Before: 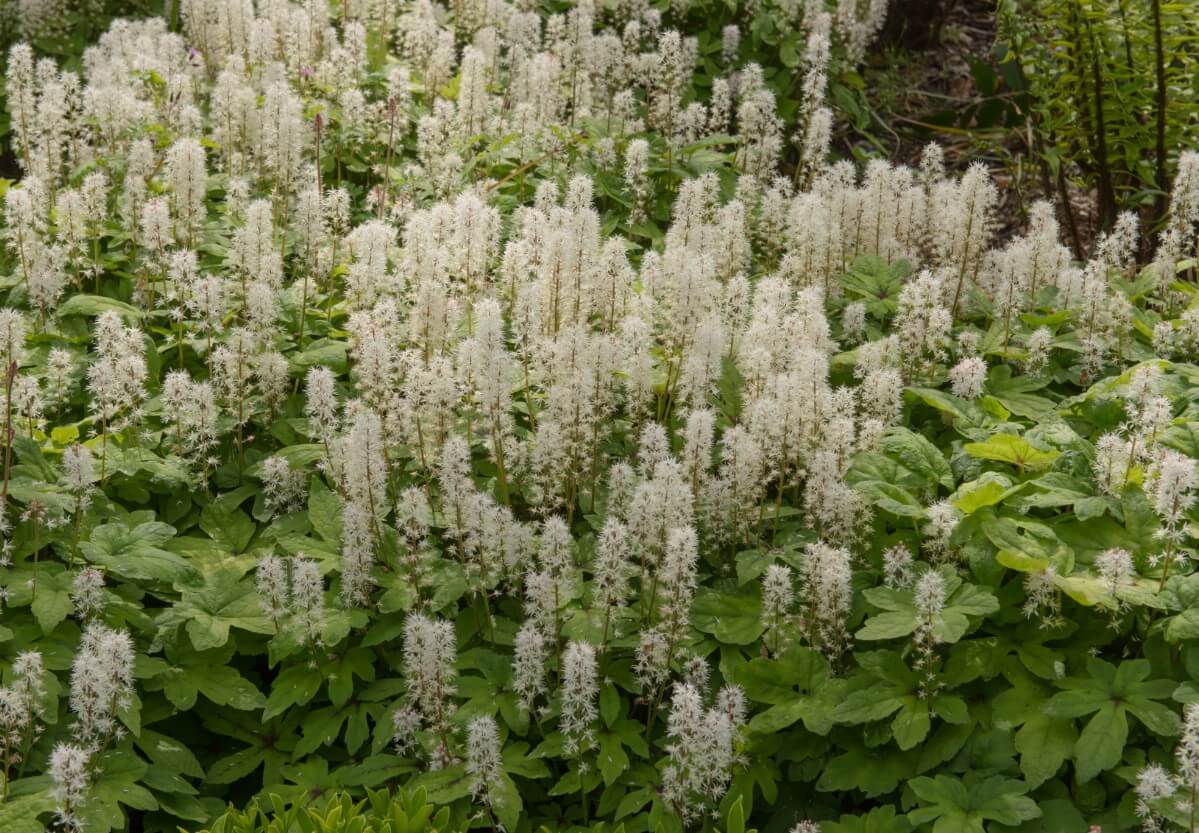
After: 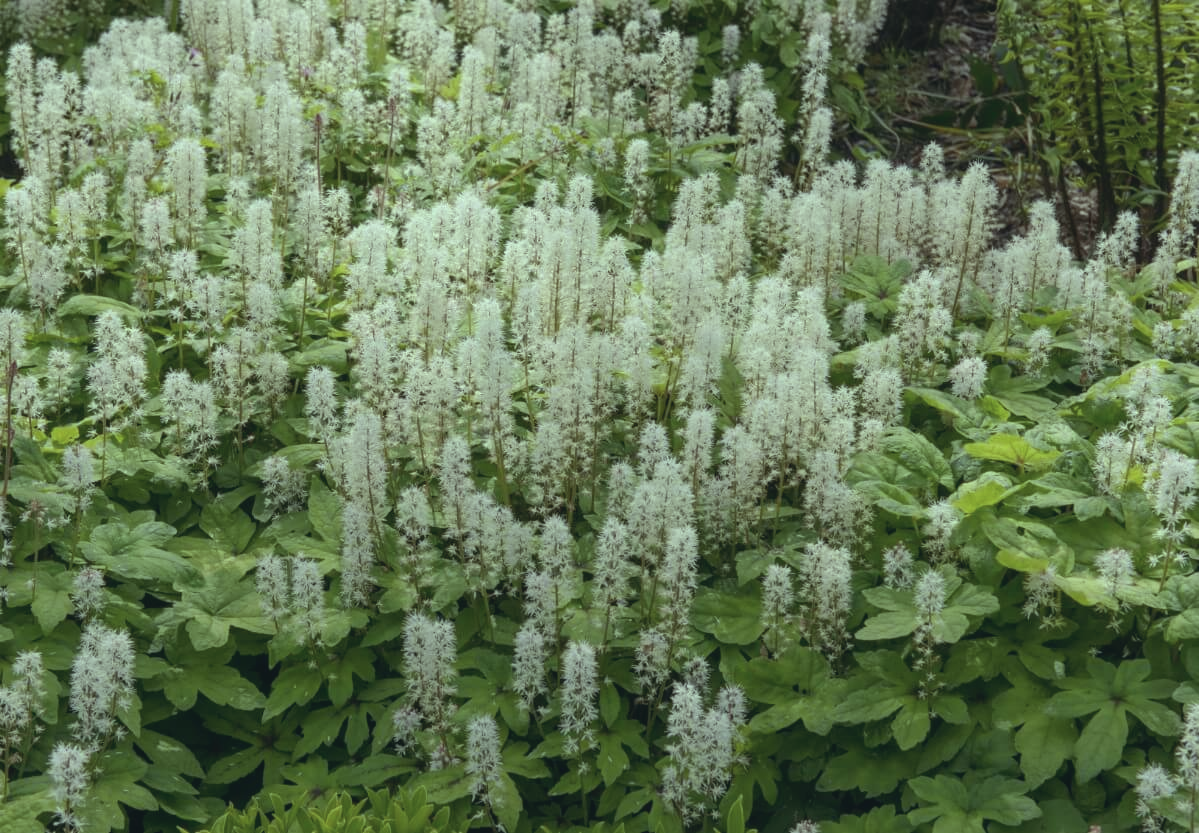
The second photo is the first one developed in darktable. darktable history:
contrast brightness saturation: contrast -0.11
color balance: mode lift, gamma, gain (sRGB), lift [0.997, 0.979, 1.021, 1.011], gamma [1, 1.084, 0.916, 0.998], gain [1, 0.87, 1.13, 1.101], contrast 4.55%, contrast fulcrum 38.24%, output saturation 104.09%
color correction: highlights a* 2.75, highlights b* 5, shadows a* -2.04, shadows b* -4.84, saturation 0.8
